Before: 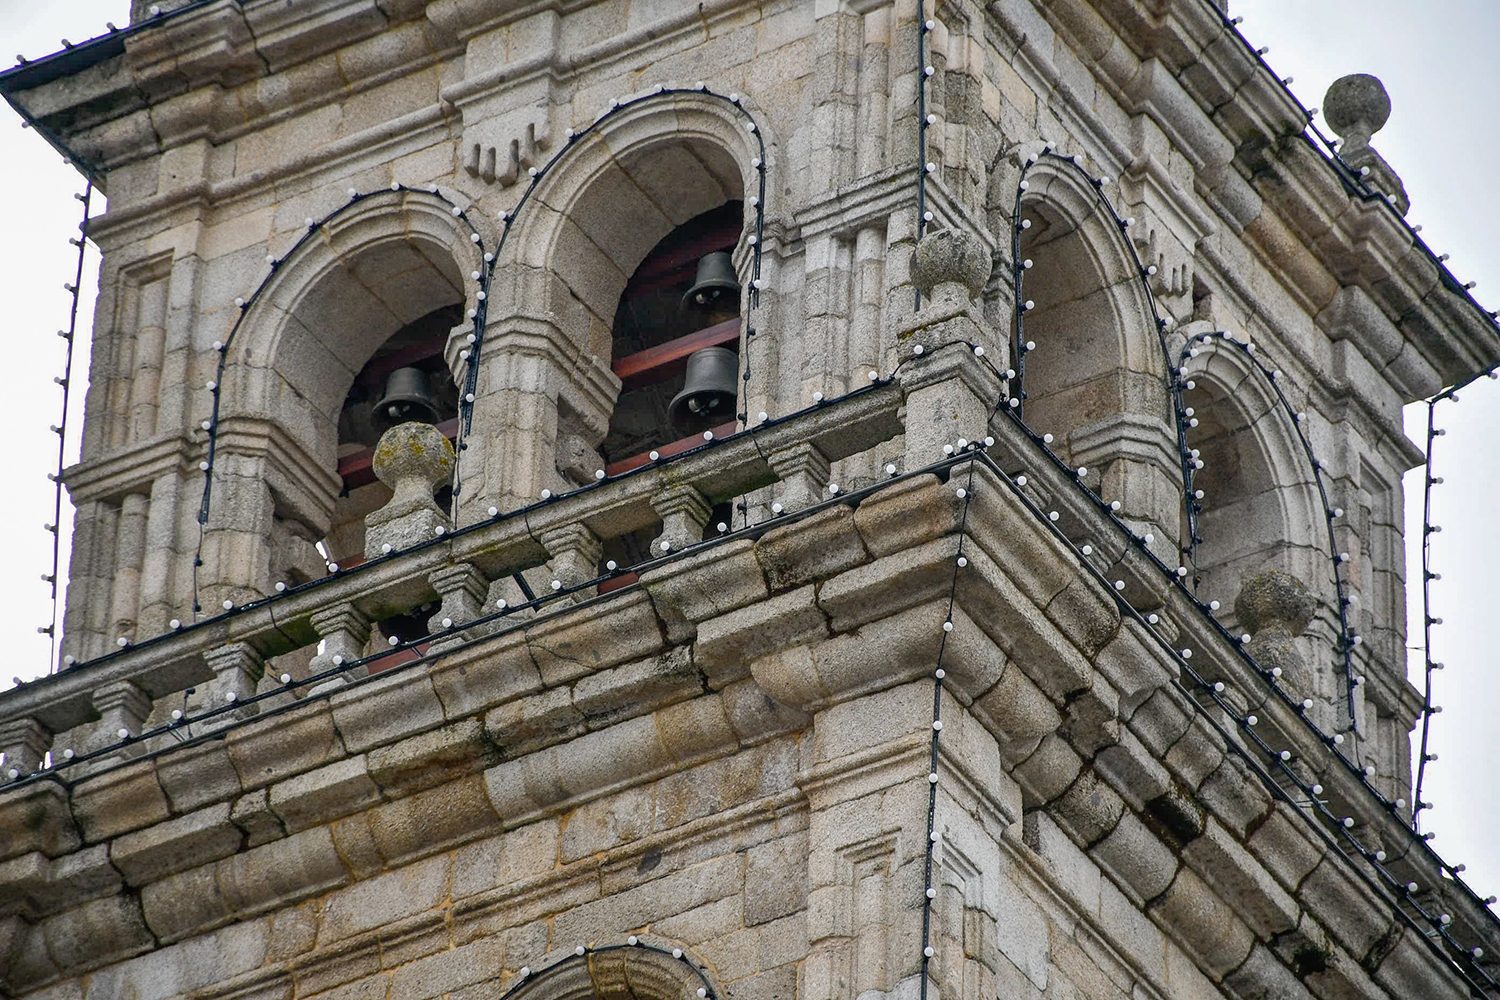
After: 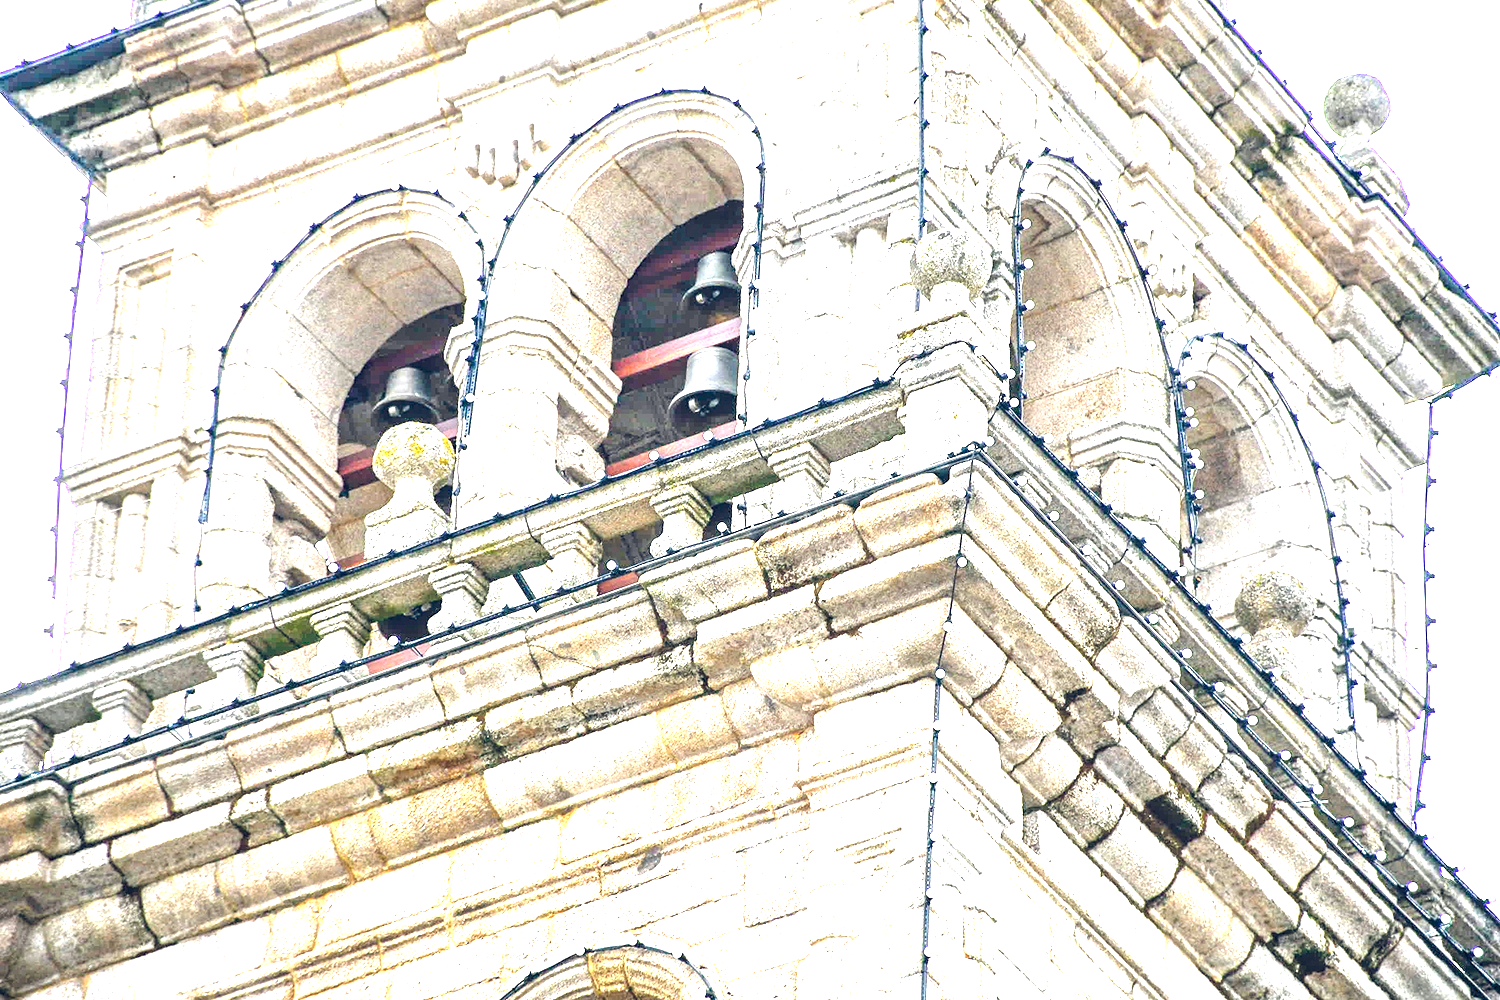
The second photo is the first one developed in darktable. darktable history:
exposure: exposure 3.075 EV, compensate highlight preservation false
color balance rgb: global offset › chroma 0.255%, global offset › hue 256.03°, perceptual saturation grading › global saturation 0.499%
